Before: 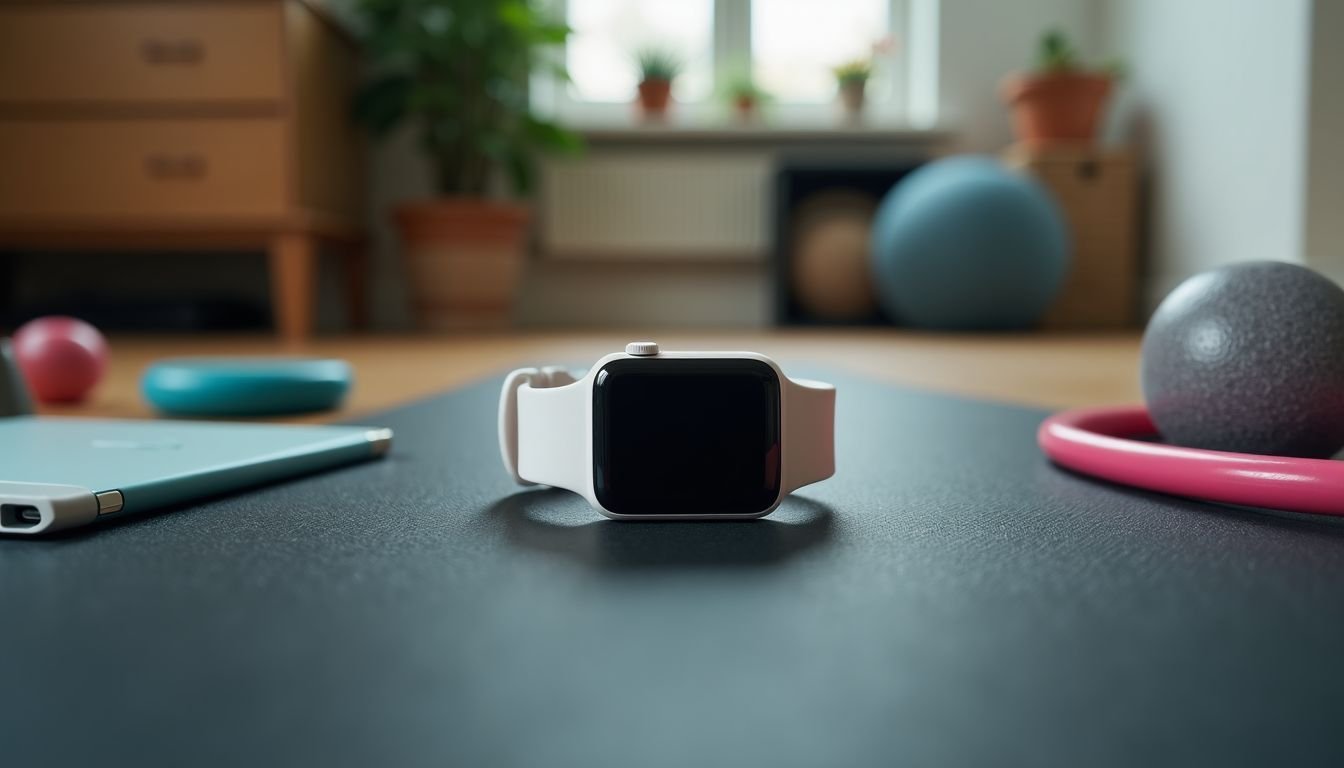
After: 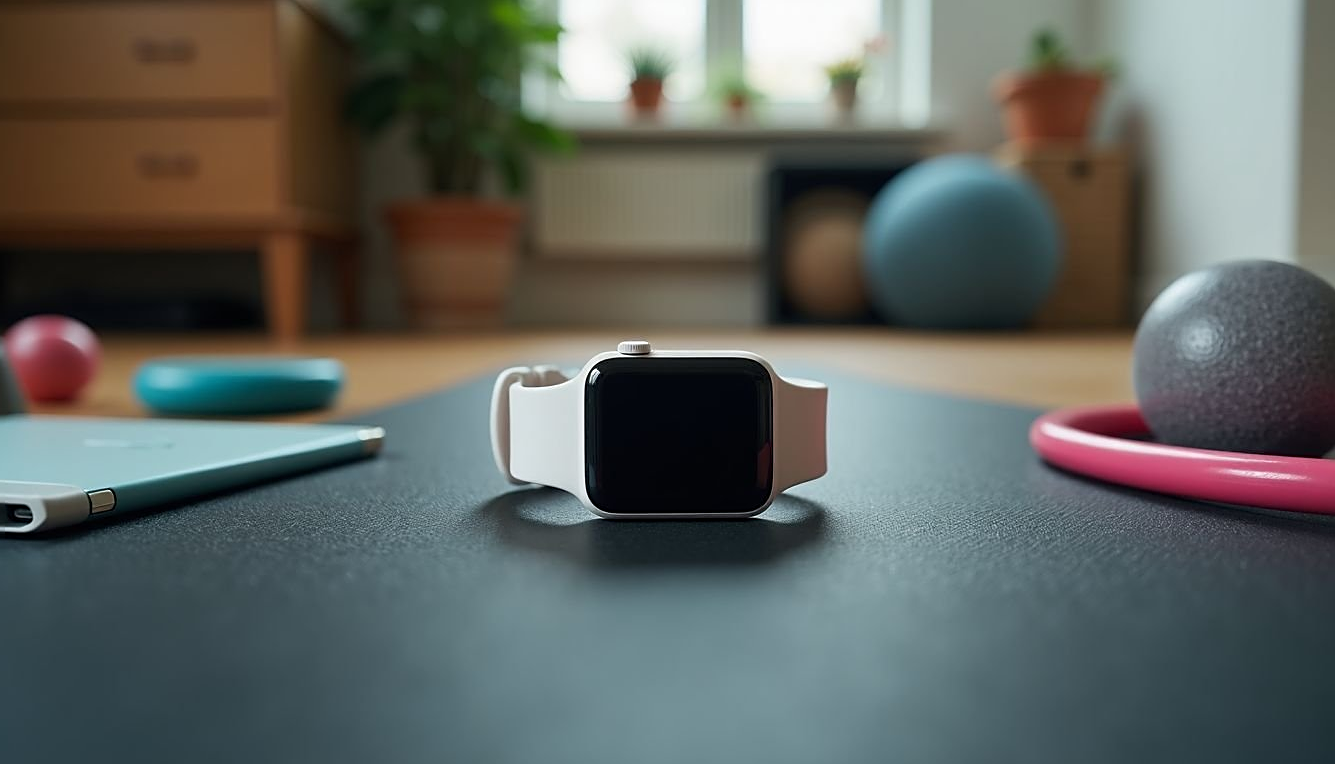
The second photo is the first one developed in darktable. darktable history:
crop and rotate: left 0.614%, top 0.179%, bottom 0.309%
sharpen: on, module defaults
